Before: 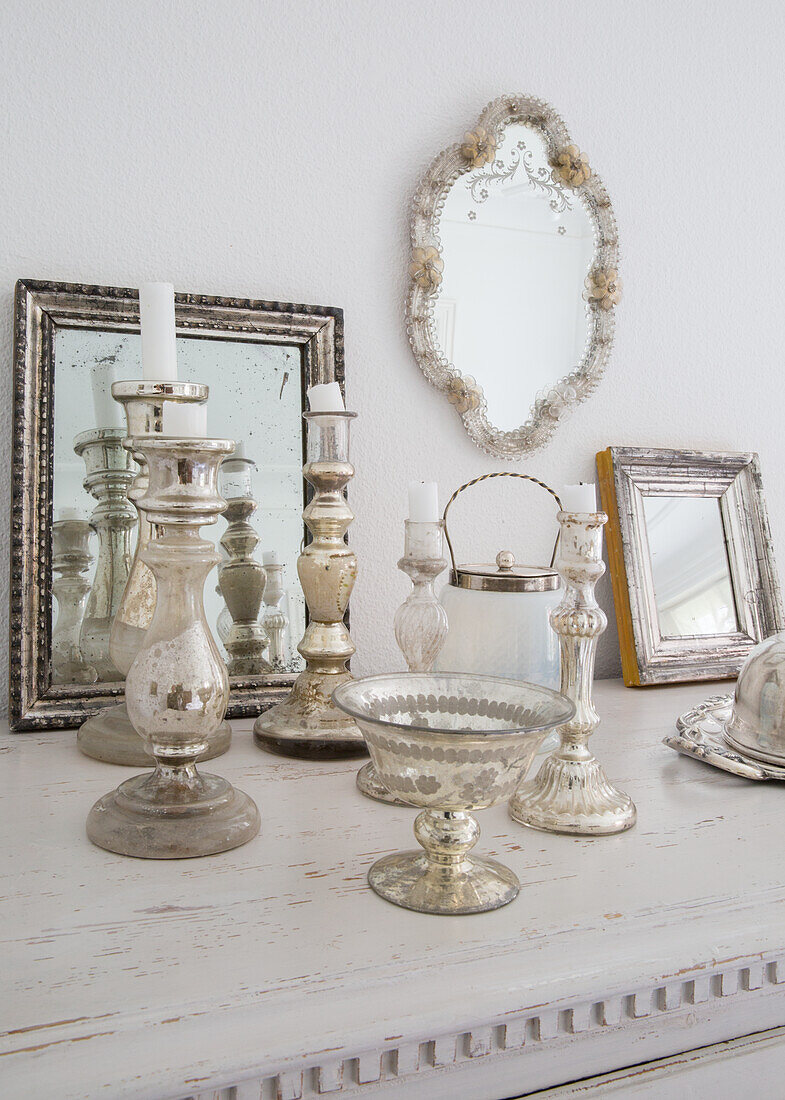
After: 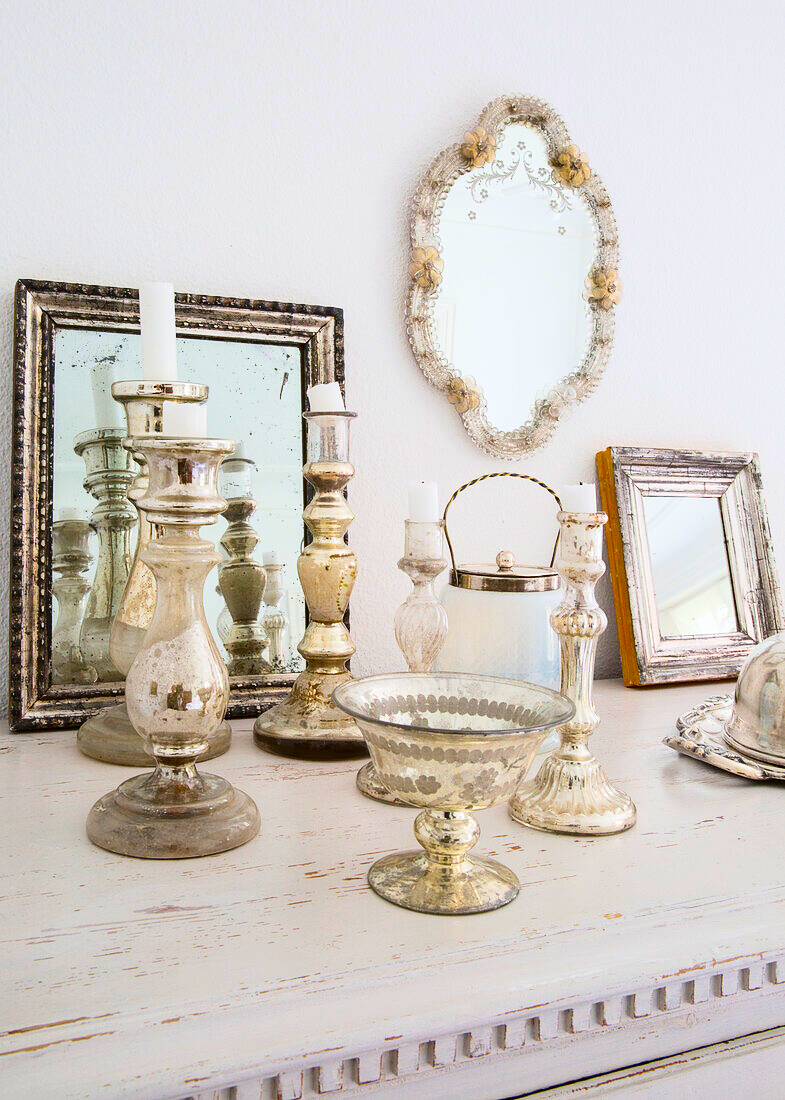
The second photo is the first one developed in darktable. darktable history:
contrast brightness saturation: contrast 0.258, brightness 0.017, saturation 0.85
